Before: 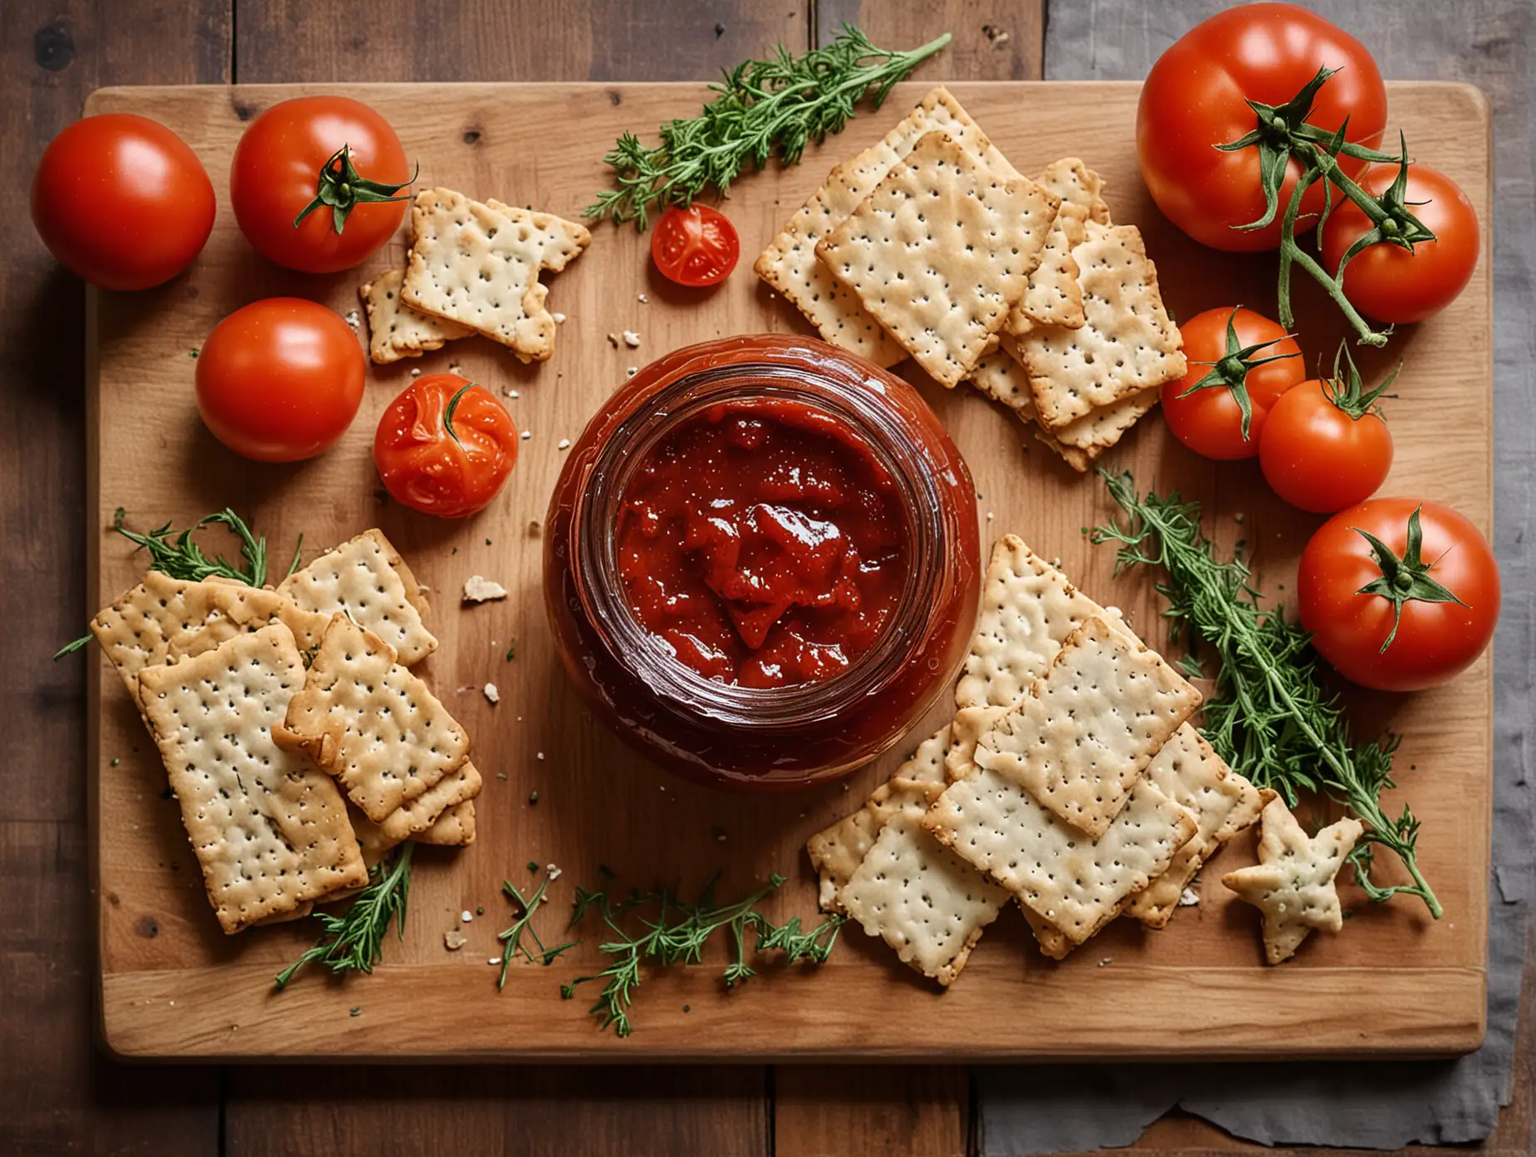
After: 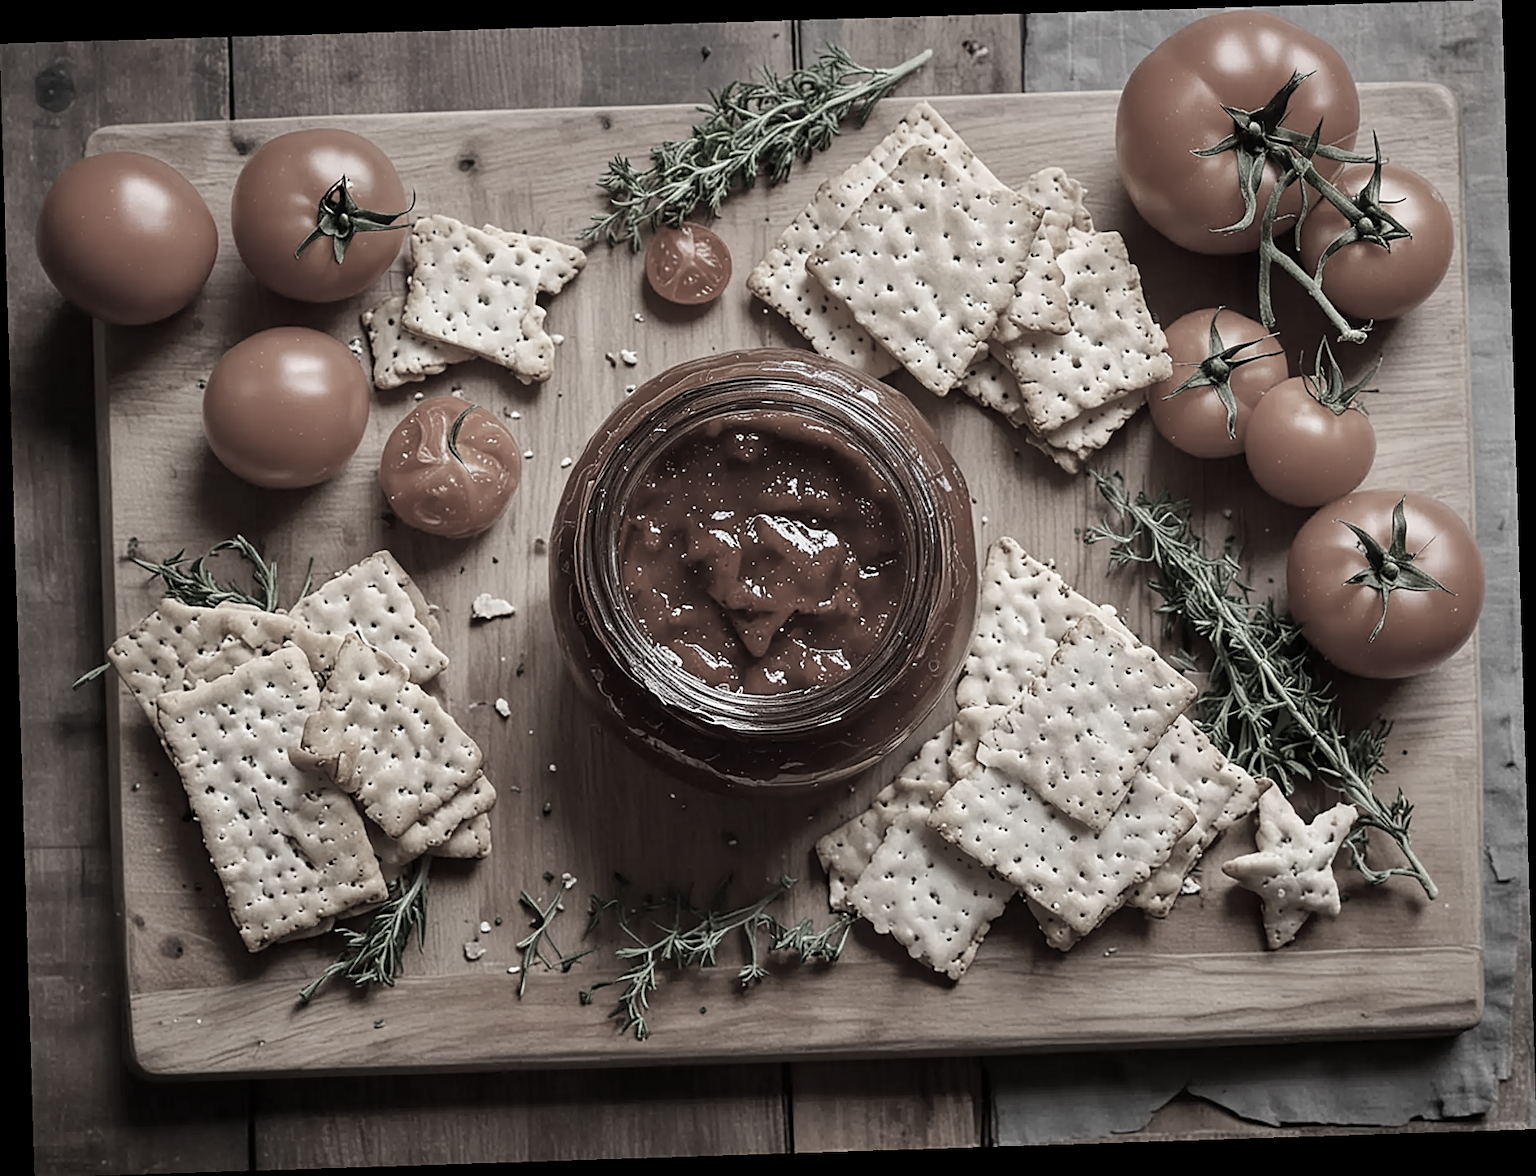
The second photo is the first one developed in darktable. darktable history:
shadows and highlights: shadows 37.27, highlights -28.18, soften with gaussian
rotate and perspective: rotation -1.77°, lens shift (horizontal) 0.004, automatic cropping off
sharpen: on, module defaults
color correction: saturation 0.2
